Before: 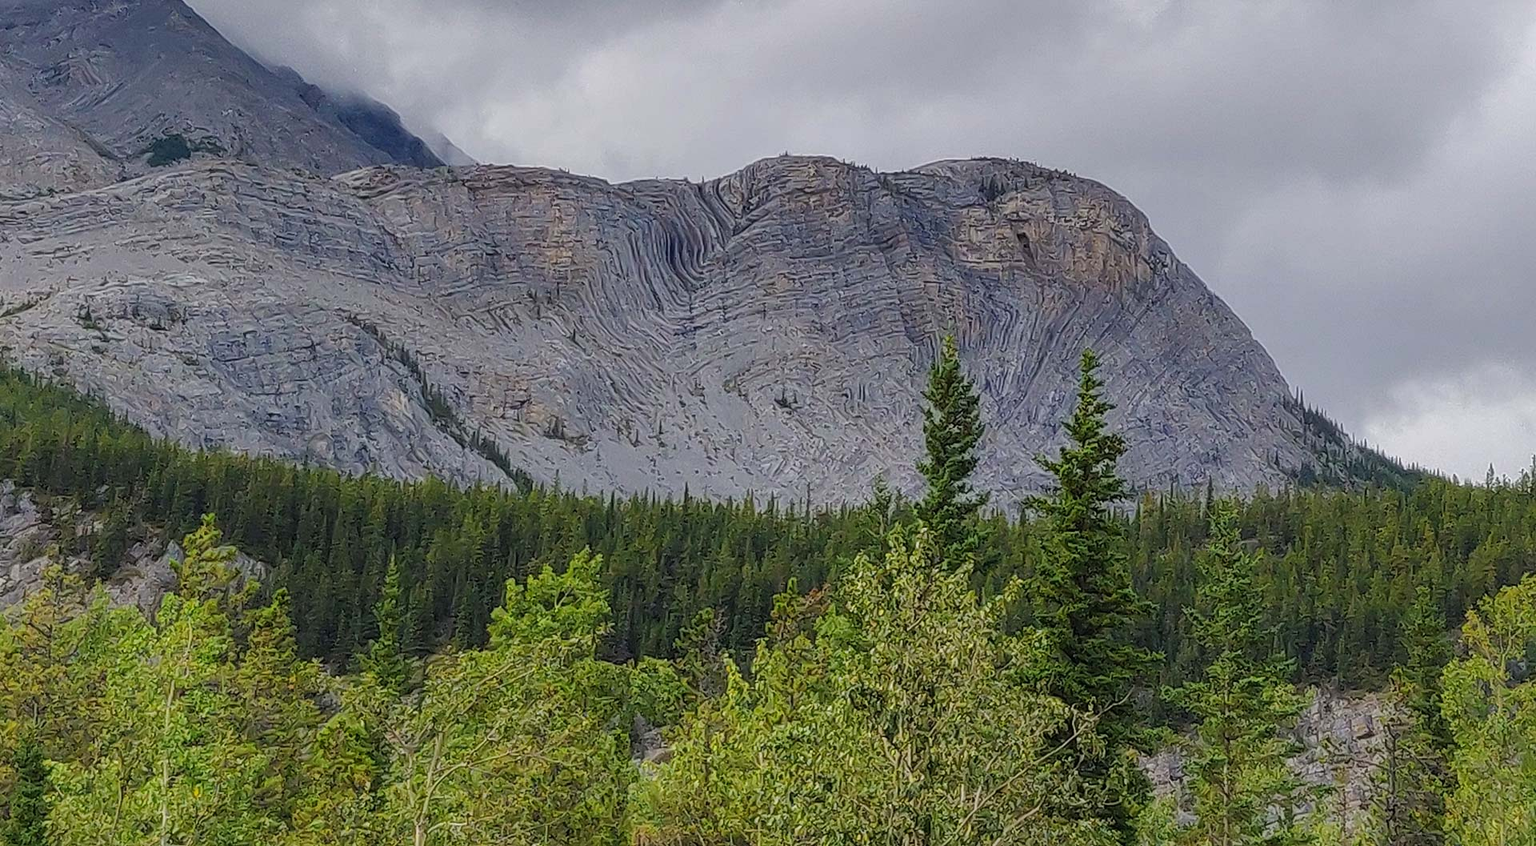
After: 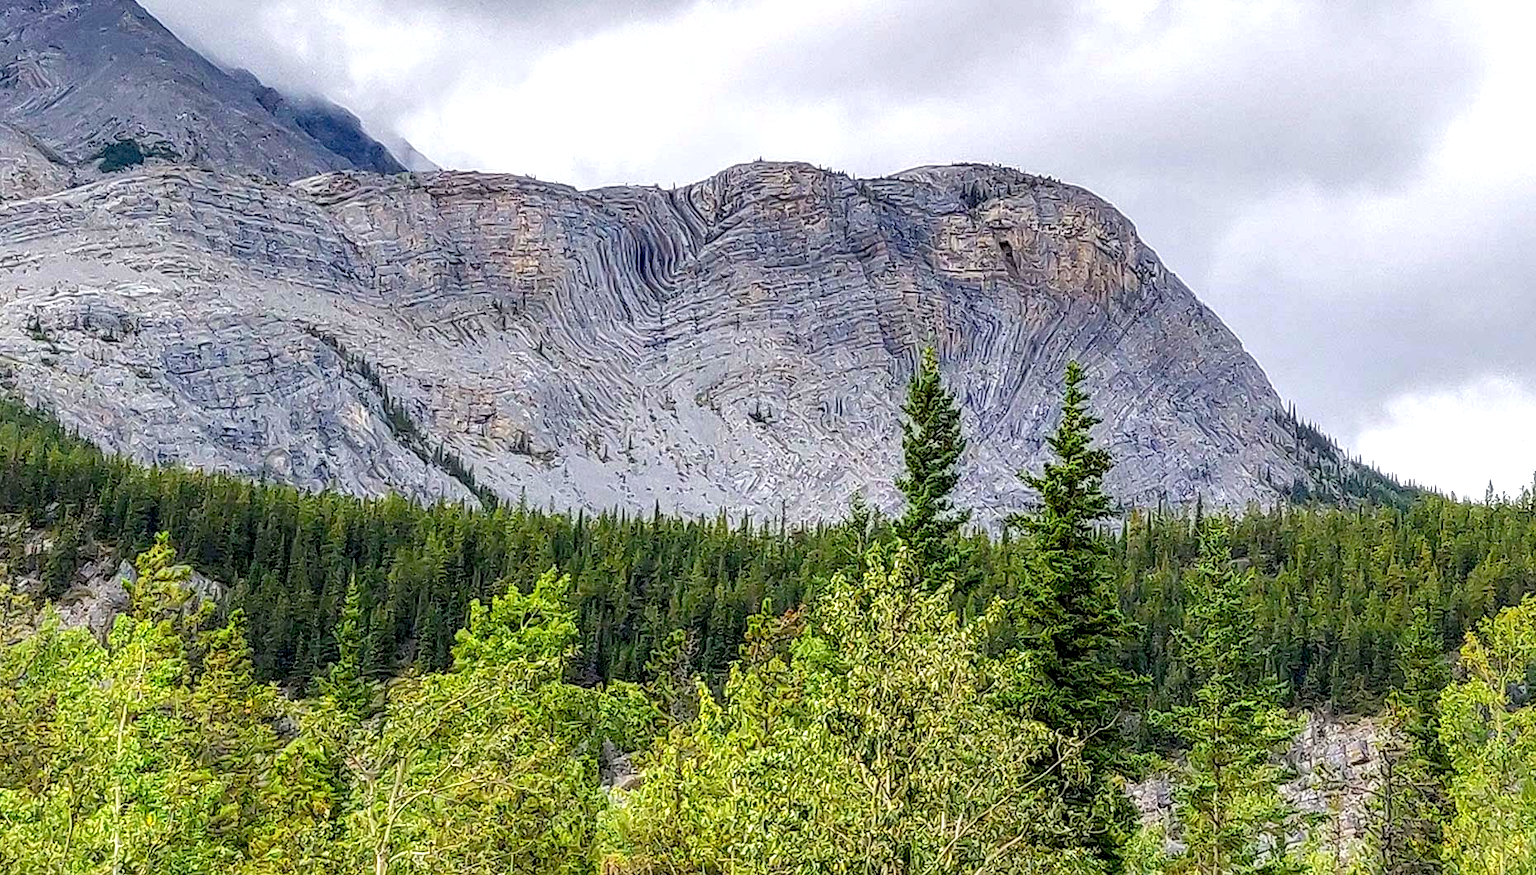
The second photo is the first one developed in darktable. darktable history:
exposure: black level correction 0.01, exposure 1 EV, compensate exposure bias true, compensate highlight preservation false
crop and rotate: left 3.392%
local contrast: detail 130%
